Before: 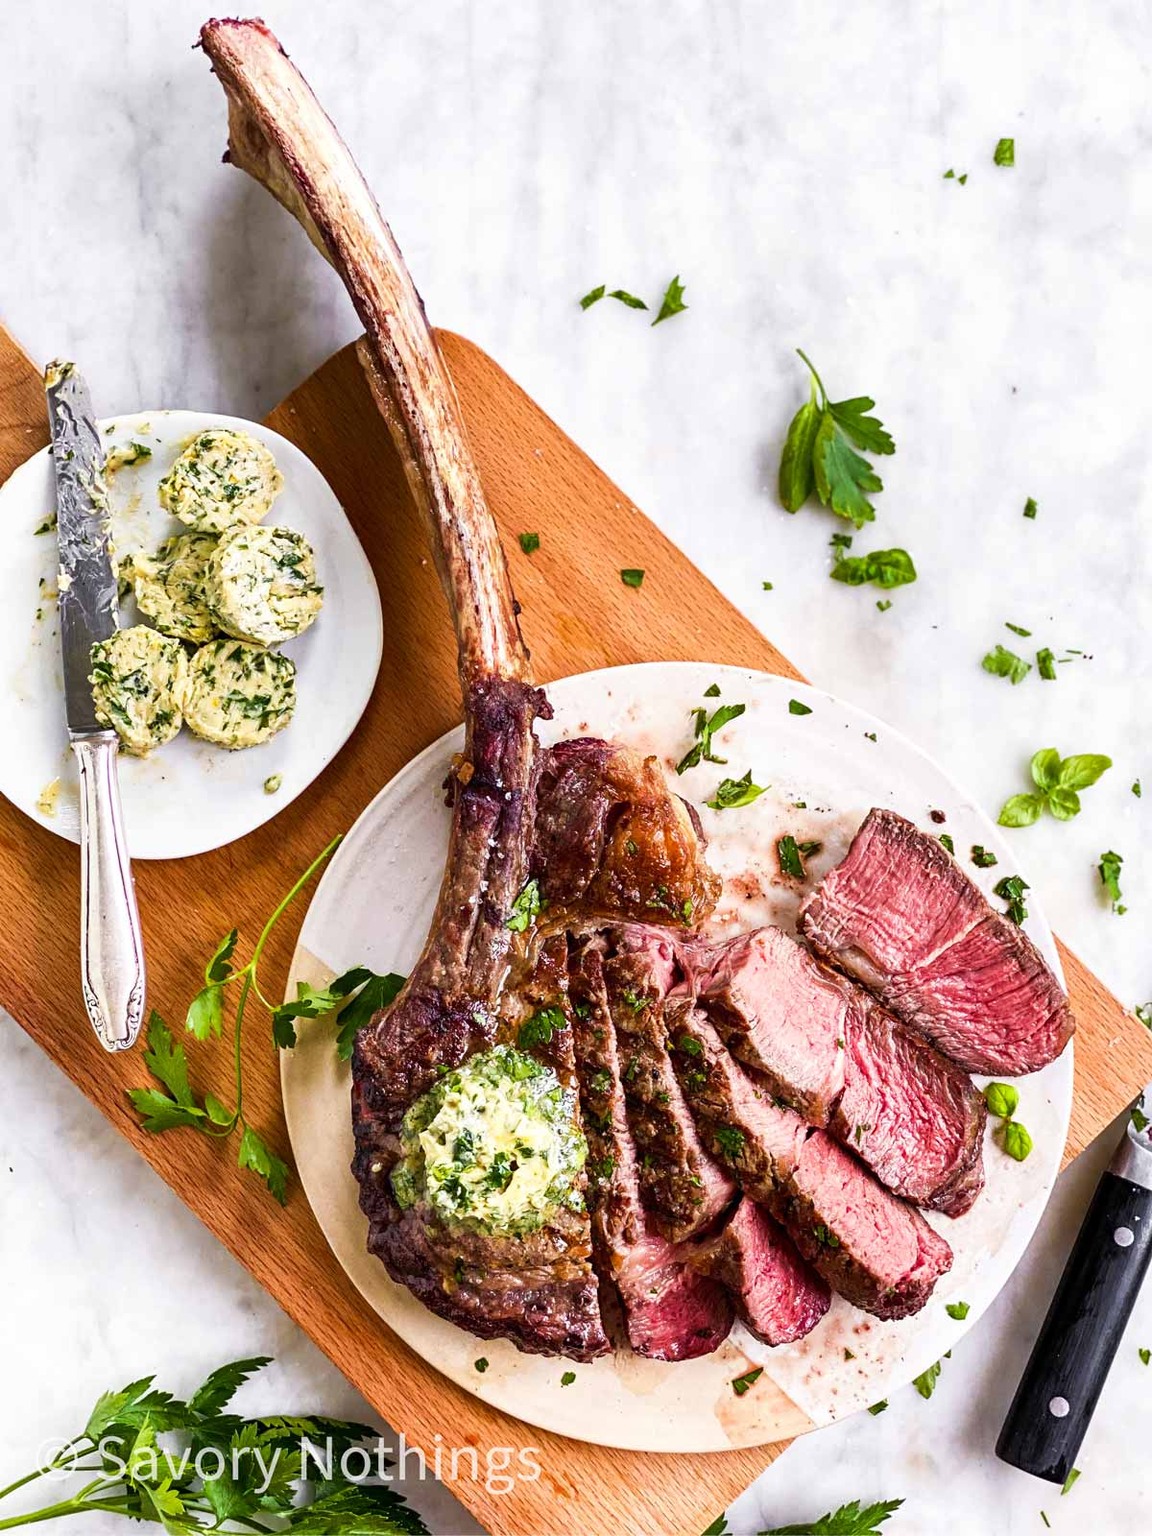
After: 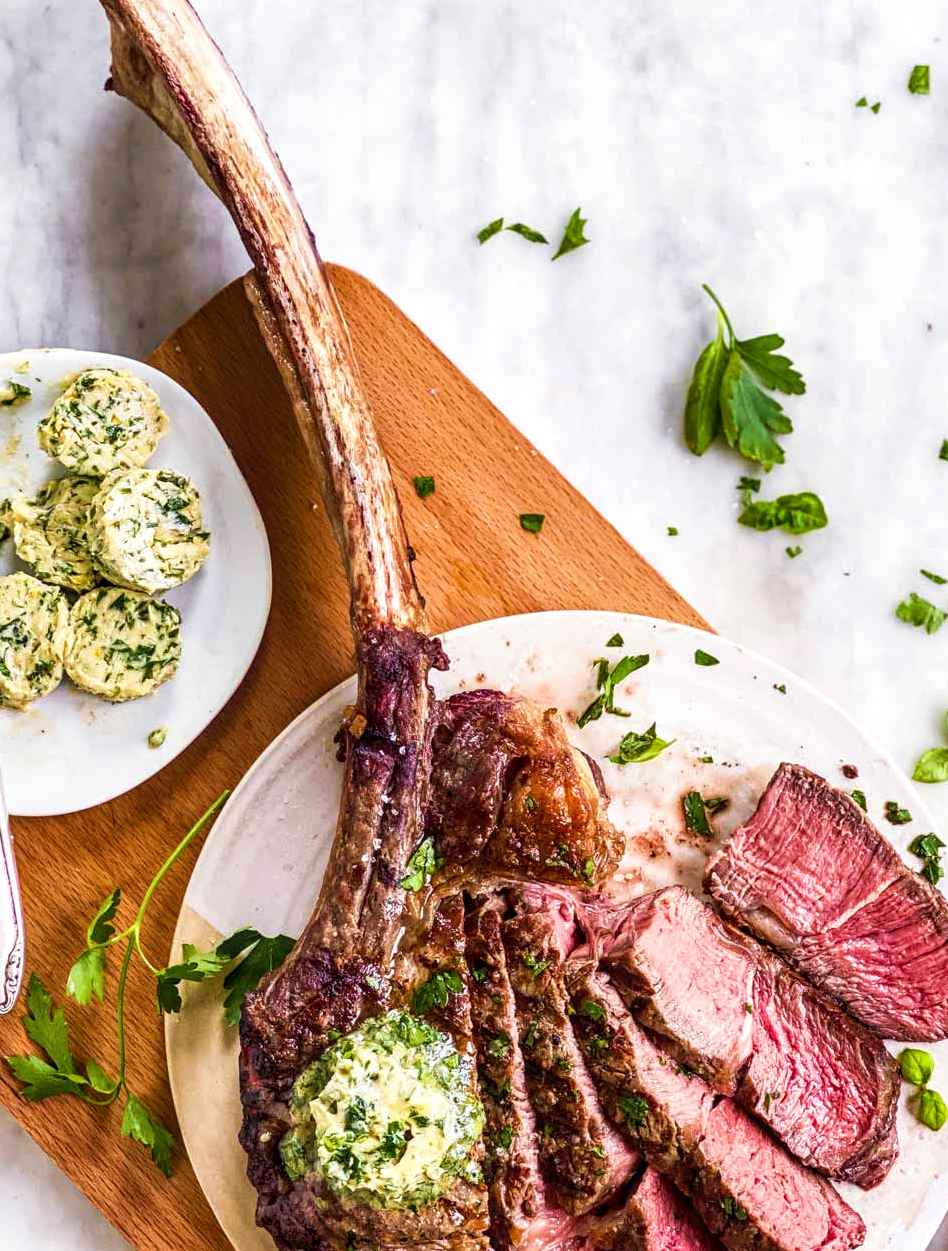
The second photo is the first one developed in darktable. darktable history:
crop and rotate: left 10.628%, top 5.029%, right 10.362%, bottom 16.782%
local contrast: on, module defaults
velvia: on, module defaults
exposure: compensate exposure bias true, compensate highlight preservation false
